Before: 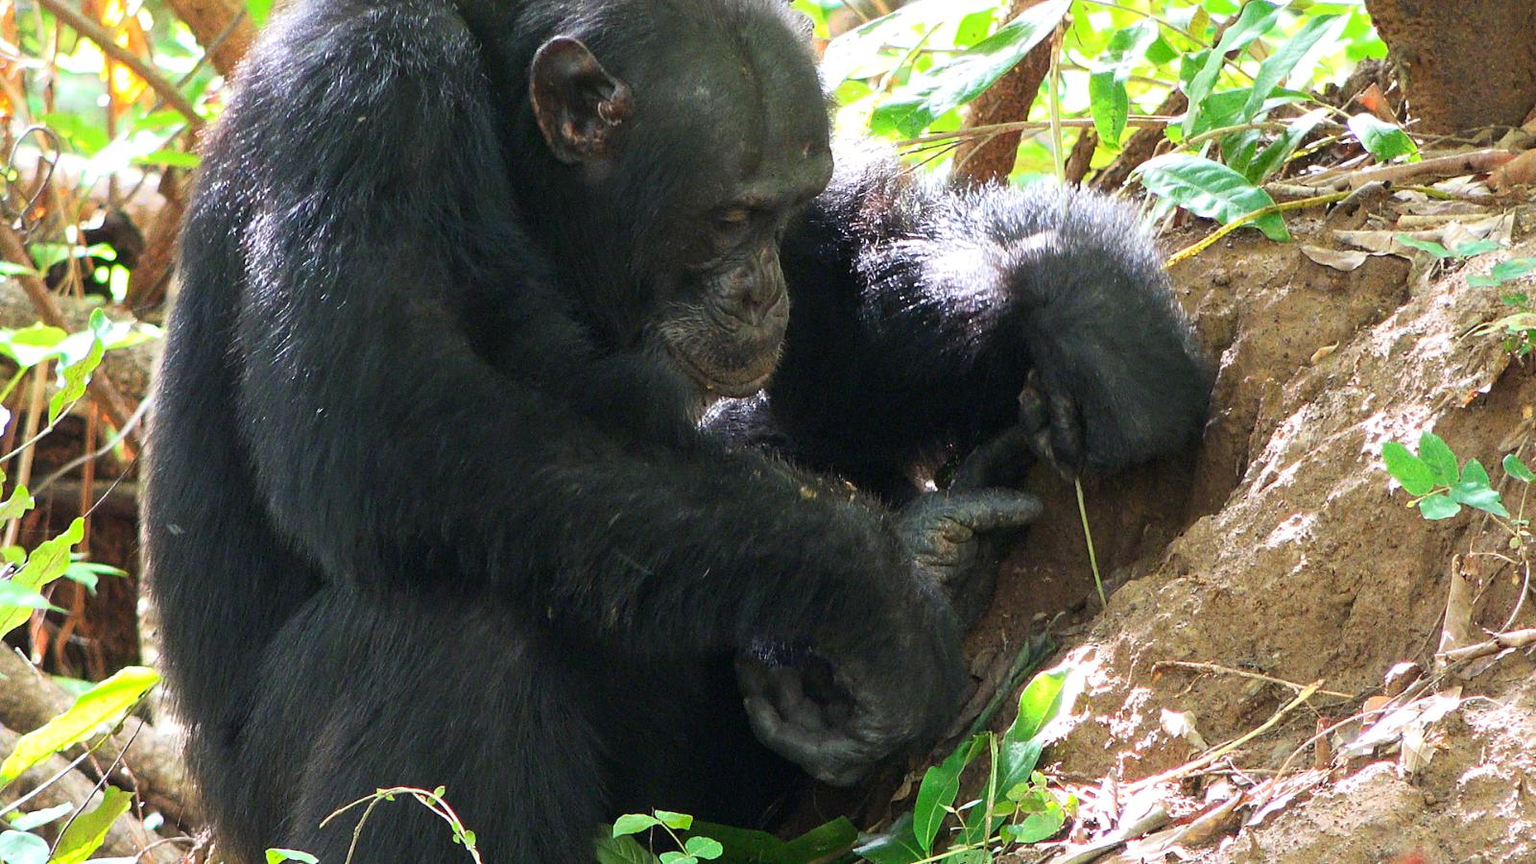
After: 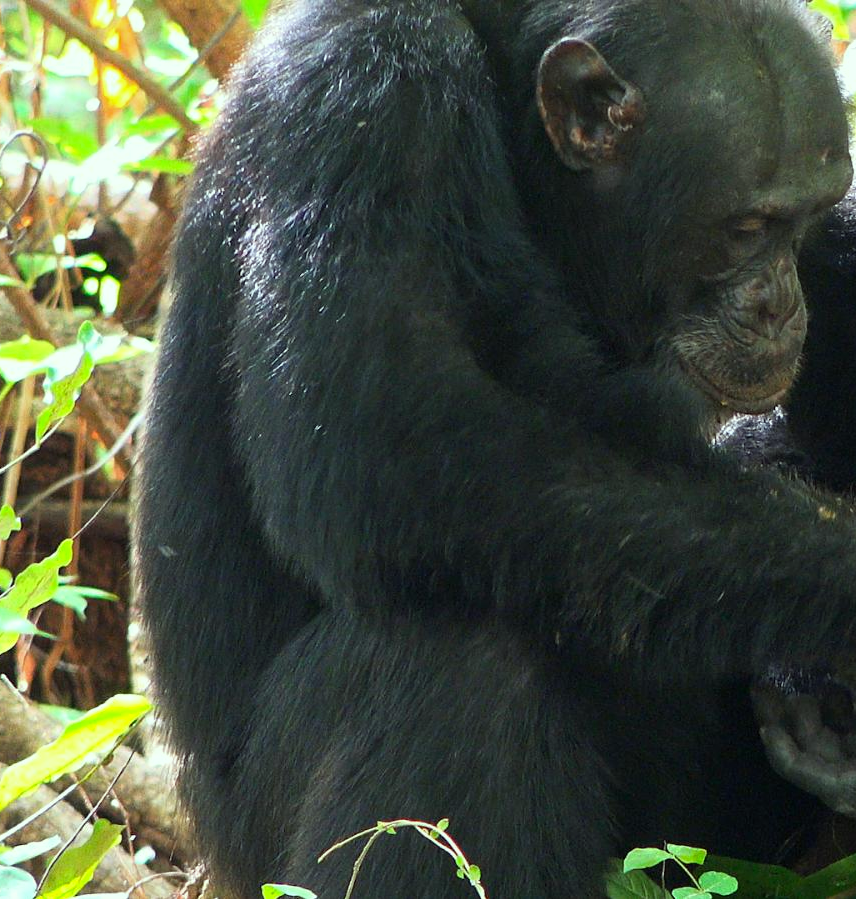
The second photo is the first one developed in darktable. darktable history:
tone equalizer: on, module defaults
color correction: highlights a* -8.09, highlights b* 3.3
crop: left 0.989%, right 45.481%, bottom 0.081%
